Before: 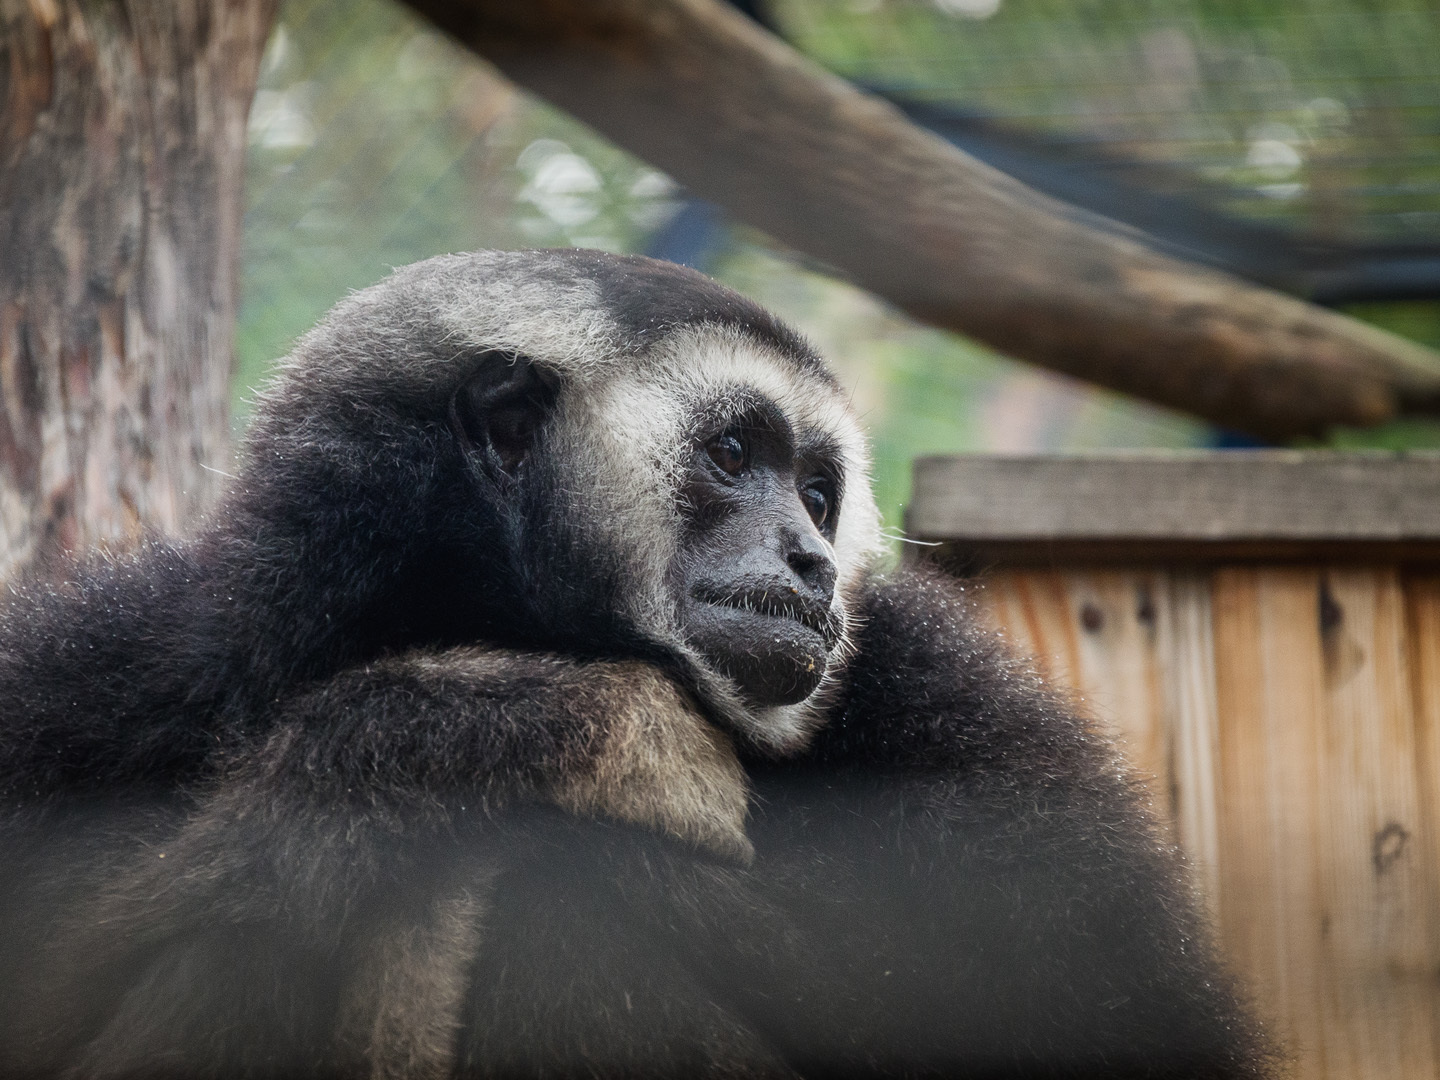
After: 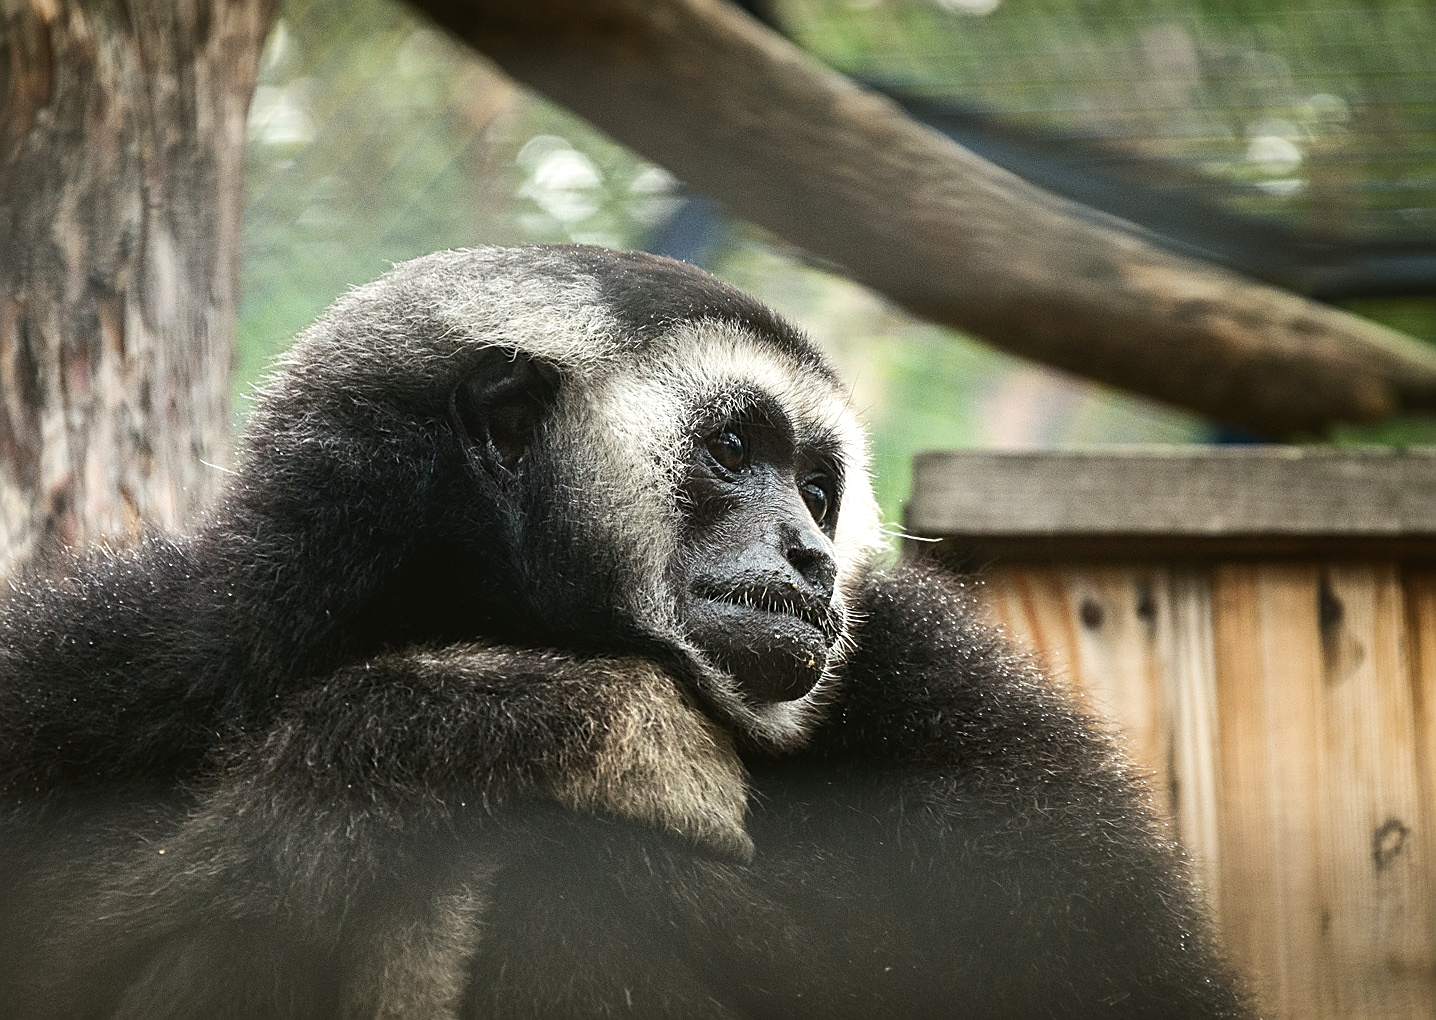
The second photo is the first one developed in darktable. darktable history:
crop: top 0.448%, right 0.264%, bottom 5.045%
color balance: mode lift, gamma, gain (sRGB), lift [1.04, 1, 1, 0.97], gamma [1.01, 1, 1, 0.97], gain [0.96, 1, 1, 0.97]
tone equalizer: -8 EV -0.75 EV, -7 EV -0.7 EV, -6 EV -0.6 EV, -5 EV -0.4 EV, -3 EV 0.4 EV, -2 EV 0.6 EV, -1 EV 0.7 EV, +0 EV 0.75 EV, edges refinement/feathering 500, mask exposure compensation -1.57 EV, preserve details no
sharpen: amount 0.6
